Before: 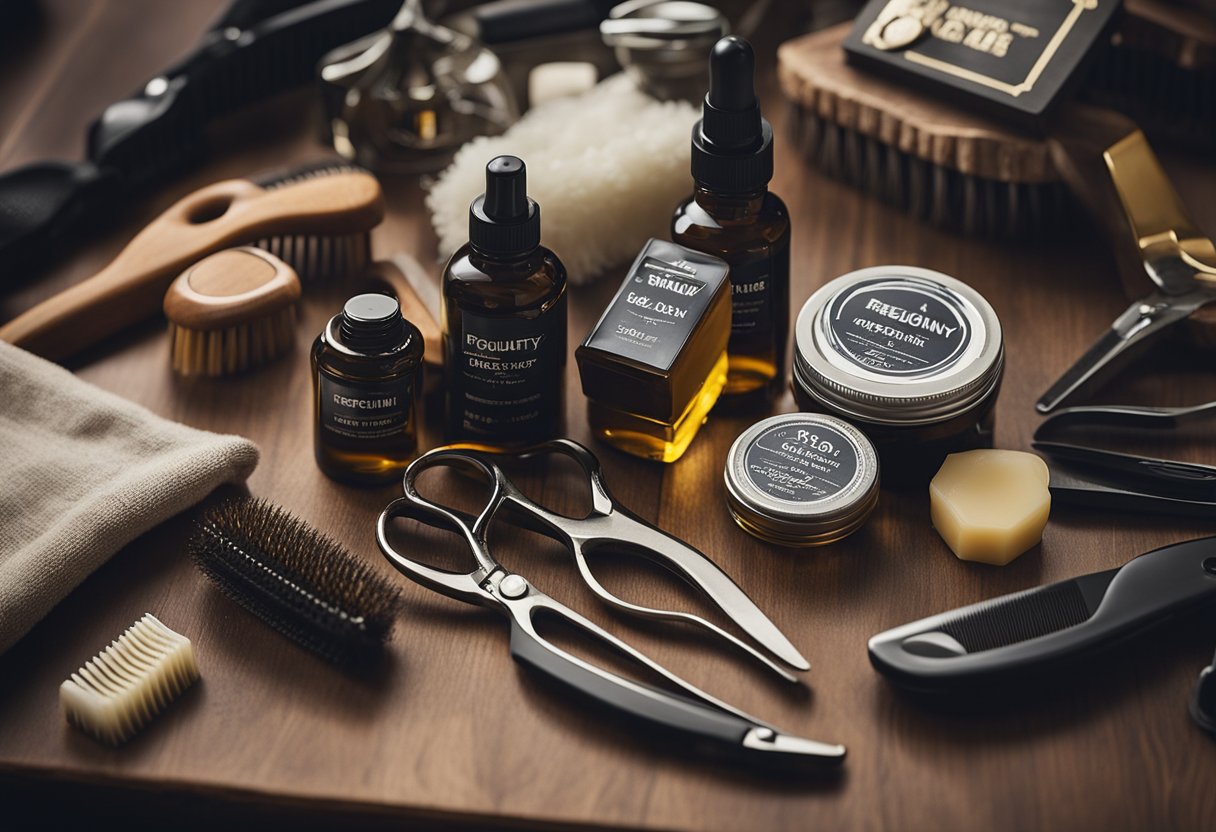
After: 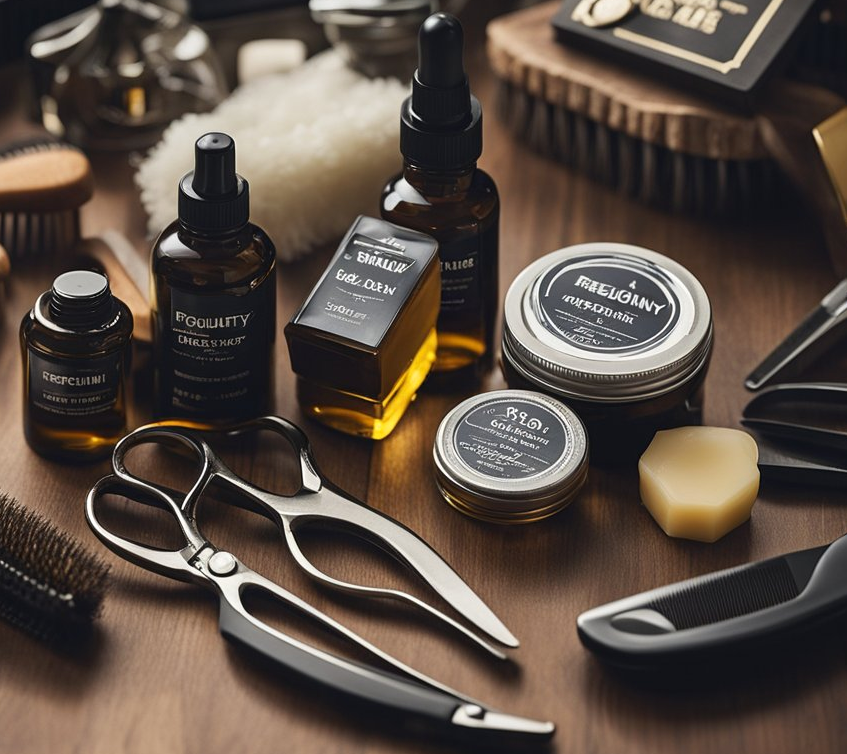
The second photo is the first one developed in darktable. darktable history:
exposure: compensate highlight preservation false
levels: levels [0, 0.492, 0.984]
crop and rotate: left 23.991%, top 2.811%, right 6.348%, bottom 6.561%
